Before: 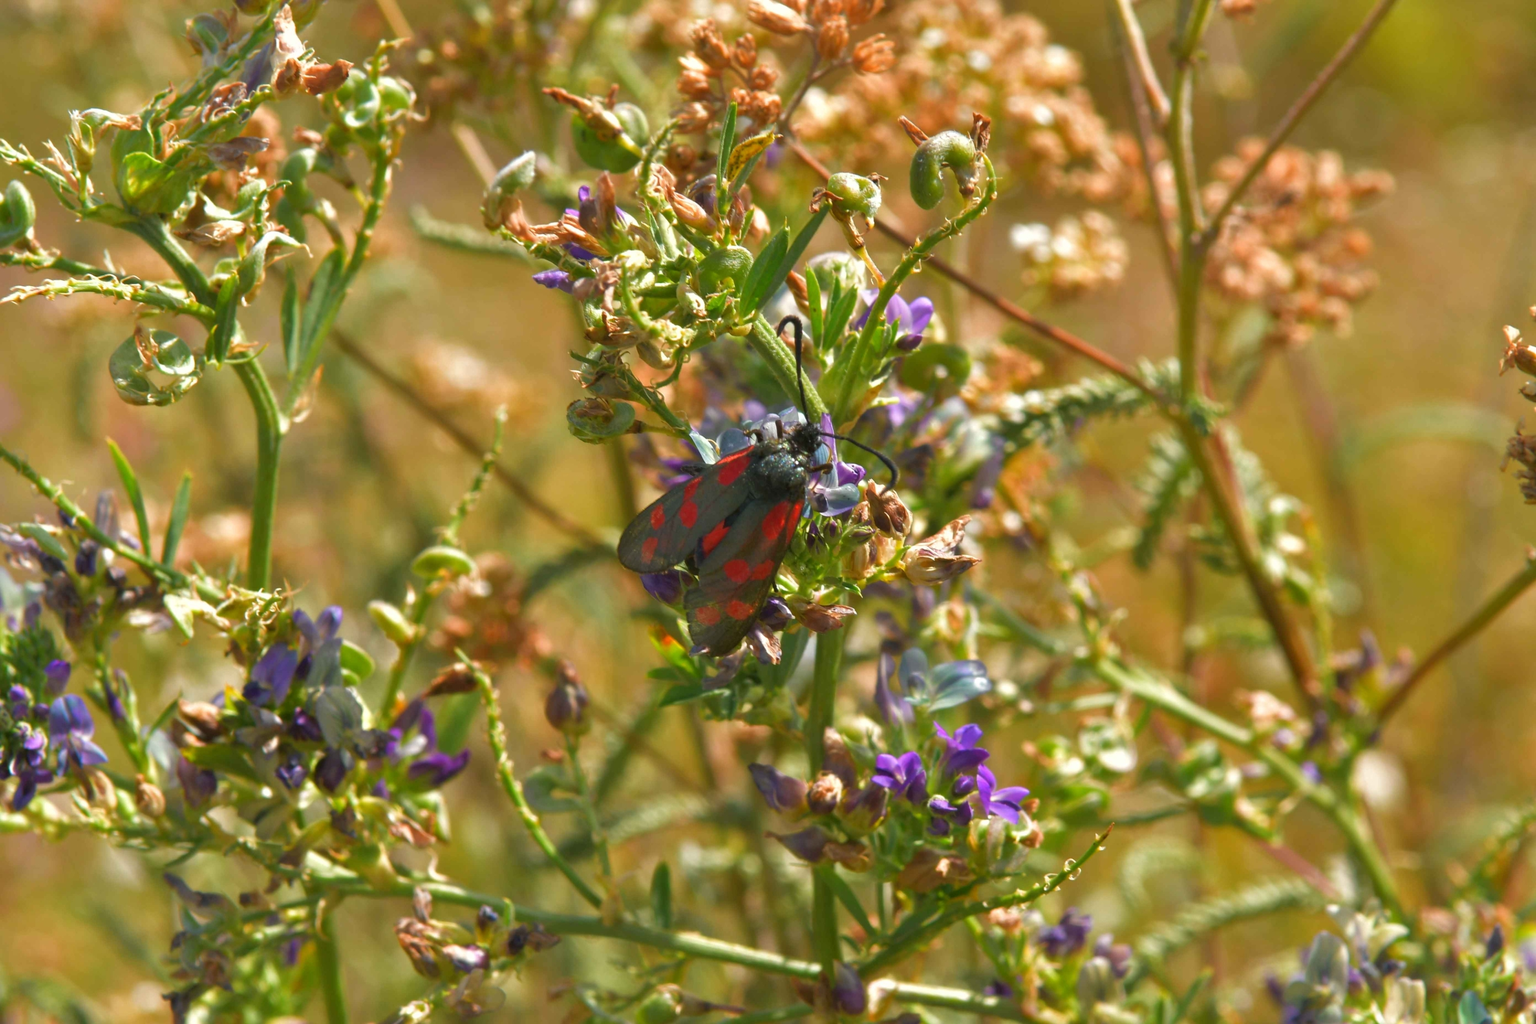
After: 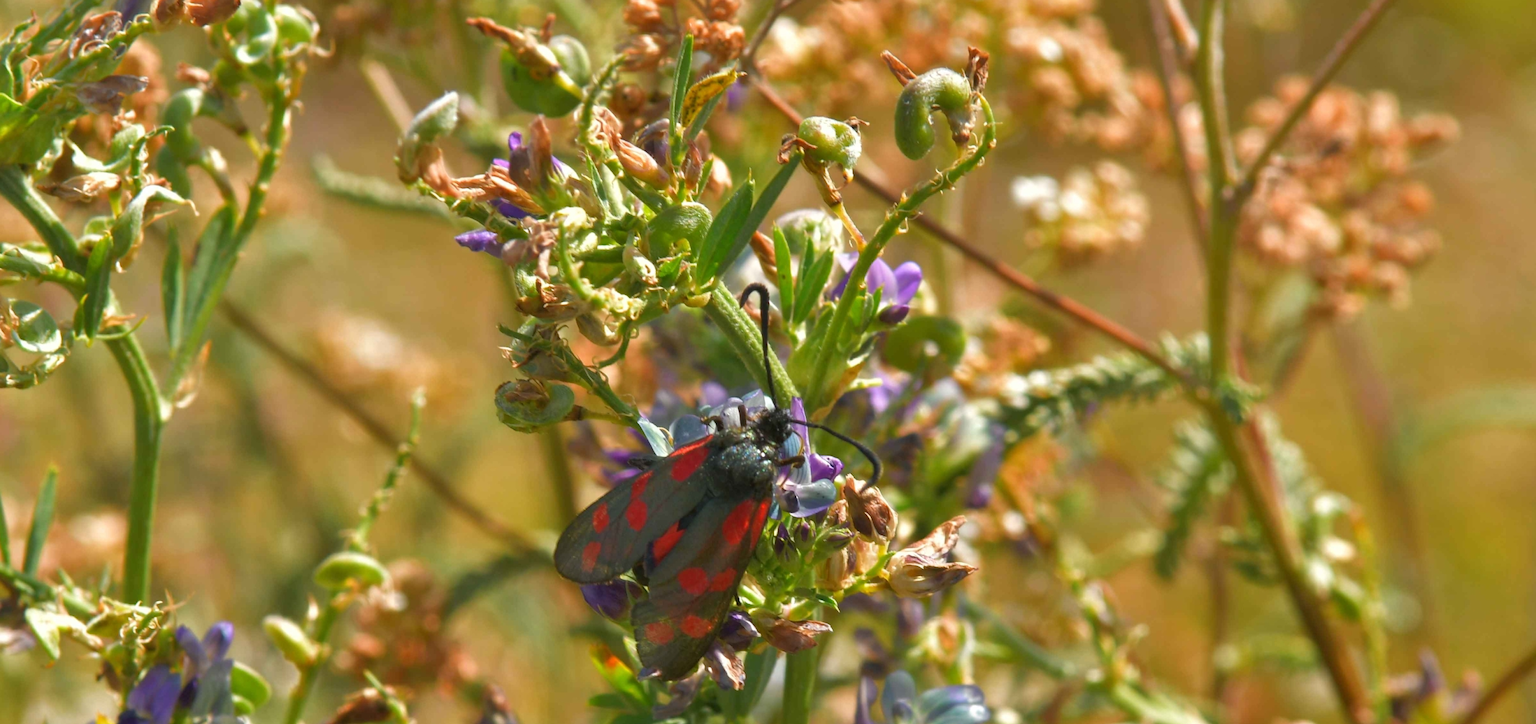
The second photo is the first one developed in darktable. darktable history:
crop and rotate: left 9.26%, top 7.119%, right 4.884%, bottom 32.157%
